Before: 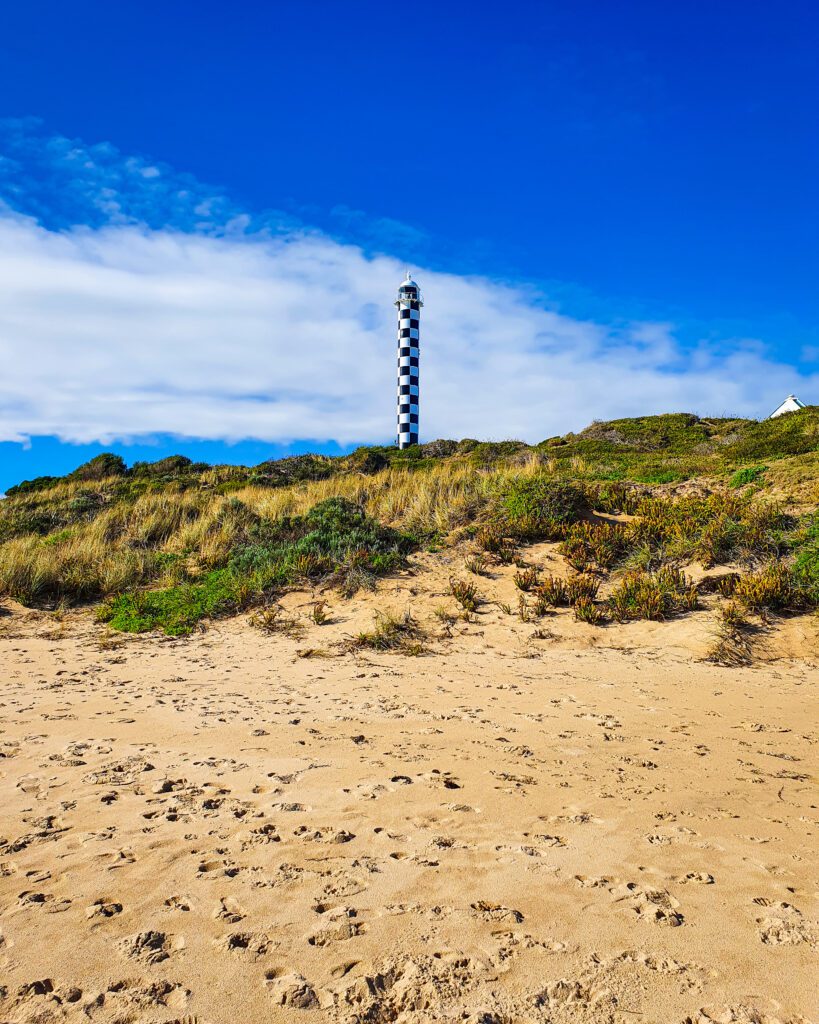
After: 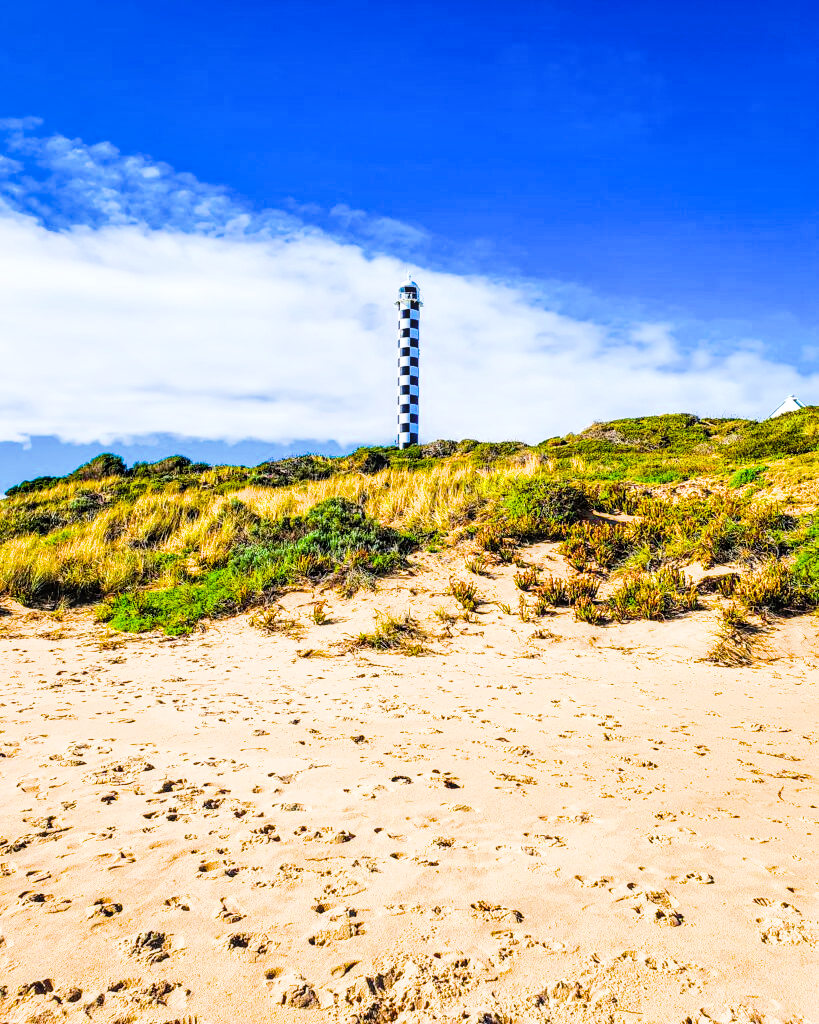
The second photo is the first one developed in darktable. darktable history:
local contrast: on, module defaults
filmic rgb: black relative exposure -5 EV, hardness 2.88, contrast 1.3, highlights saturation mix -30%
exposure: black level correction 0, exposure 1.4 EV, compensate highlight preservation false
color balance rgb: perceptual saturation grading › global saturation 30%, global vibrance 20%
